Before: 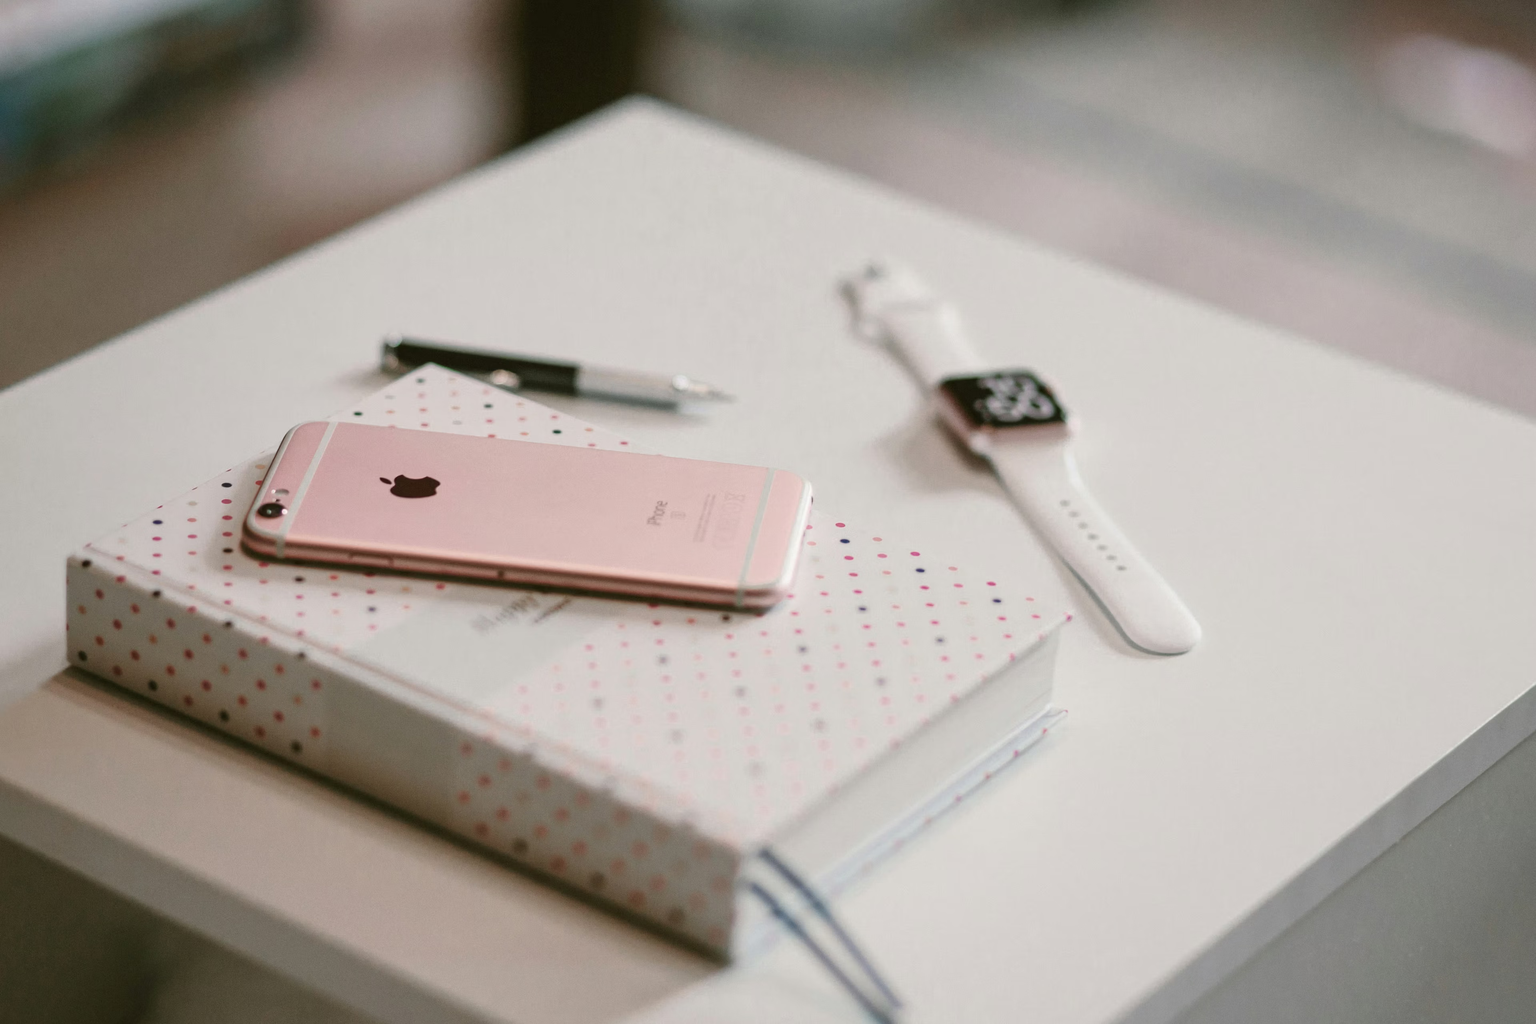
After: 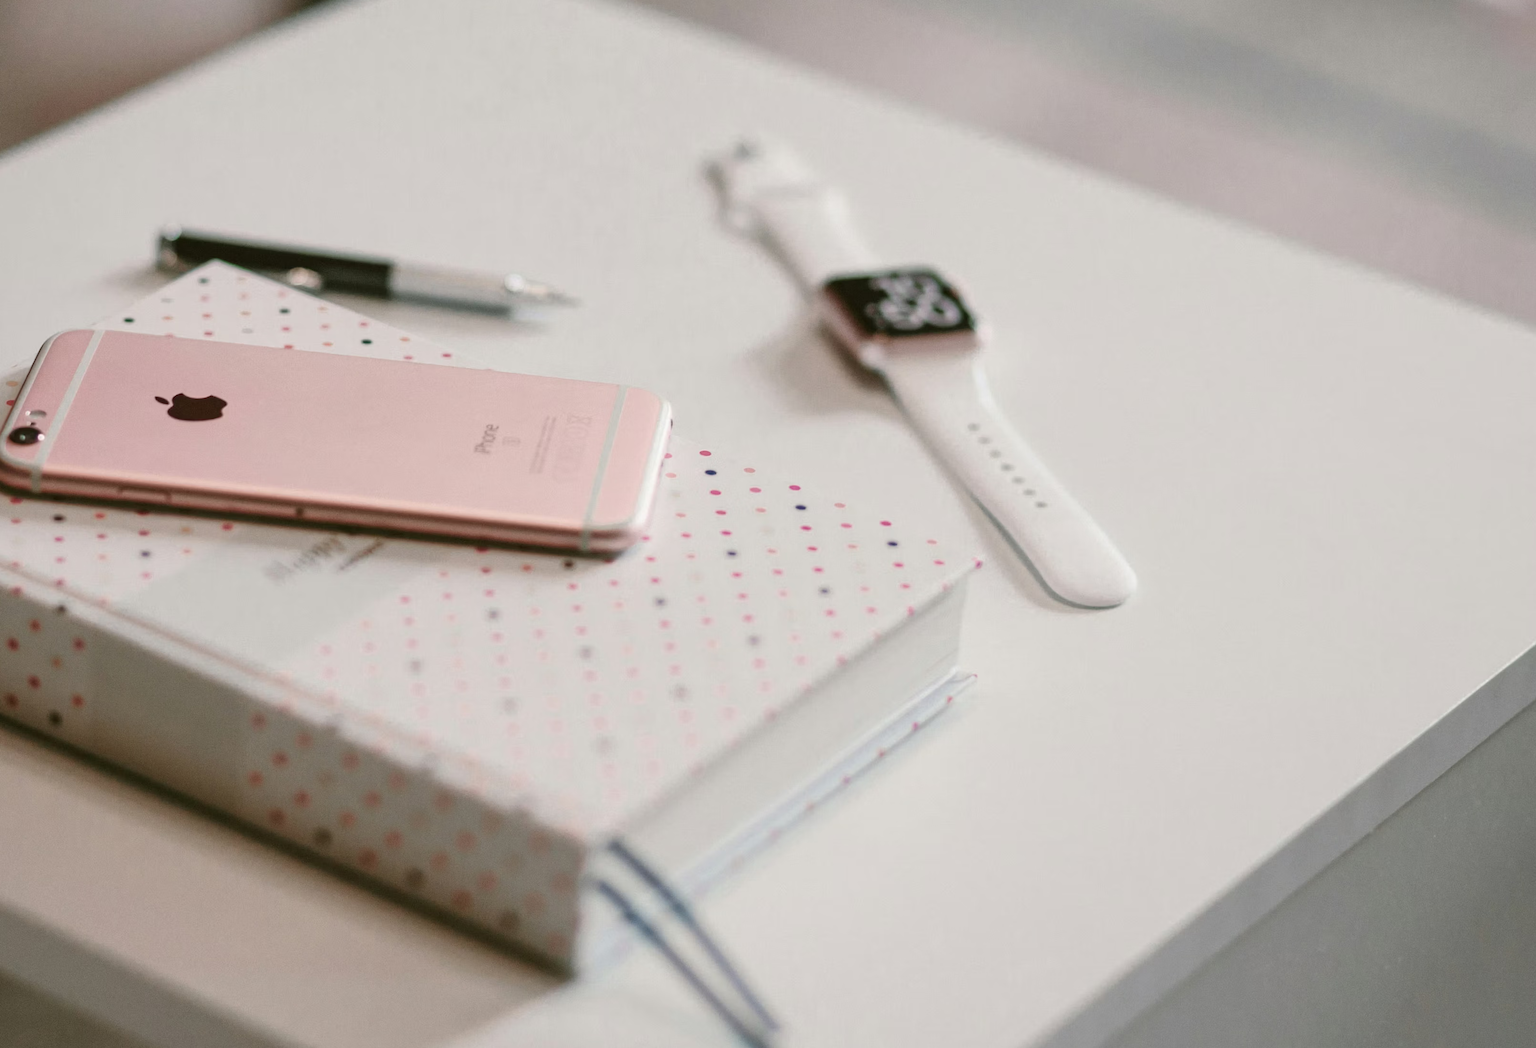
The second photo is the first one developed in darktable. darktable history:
crop: left 16.318%, top 14.29%
